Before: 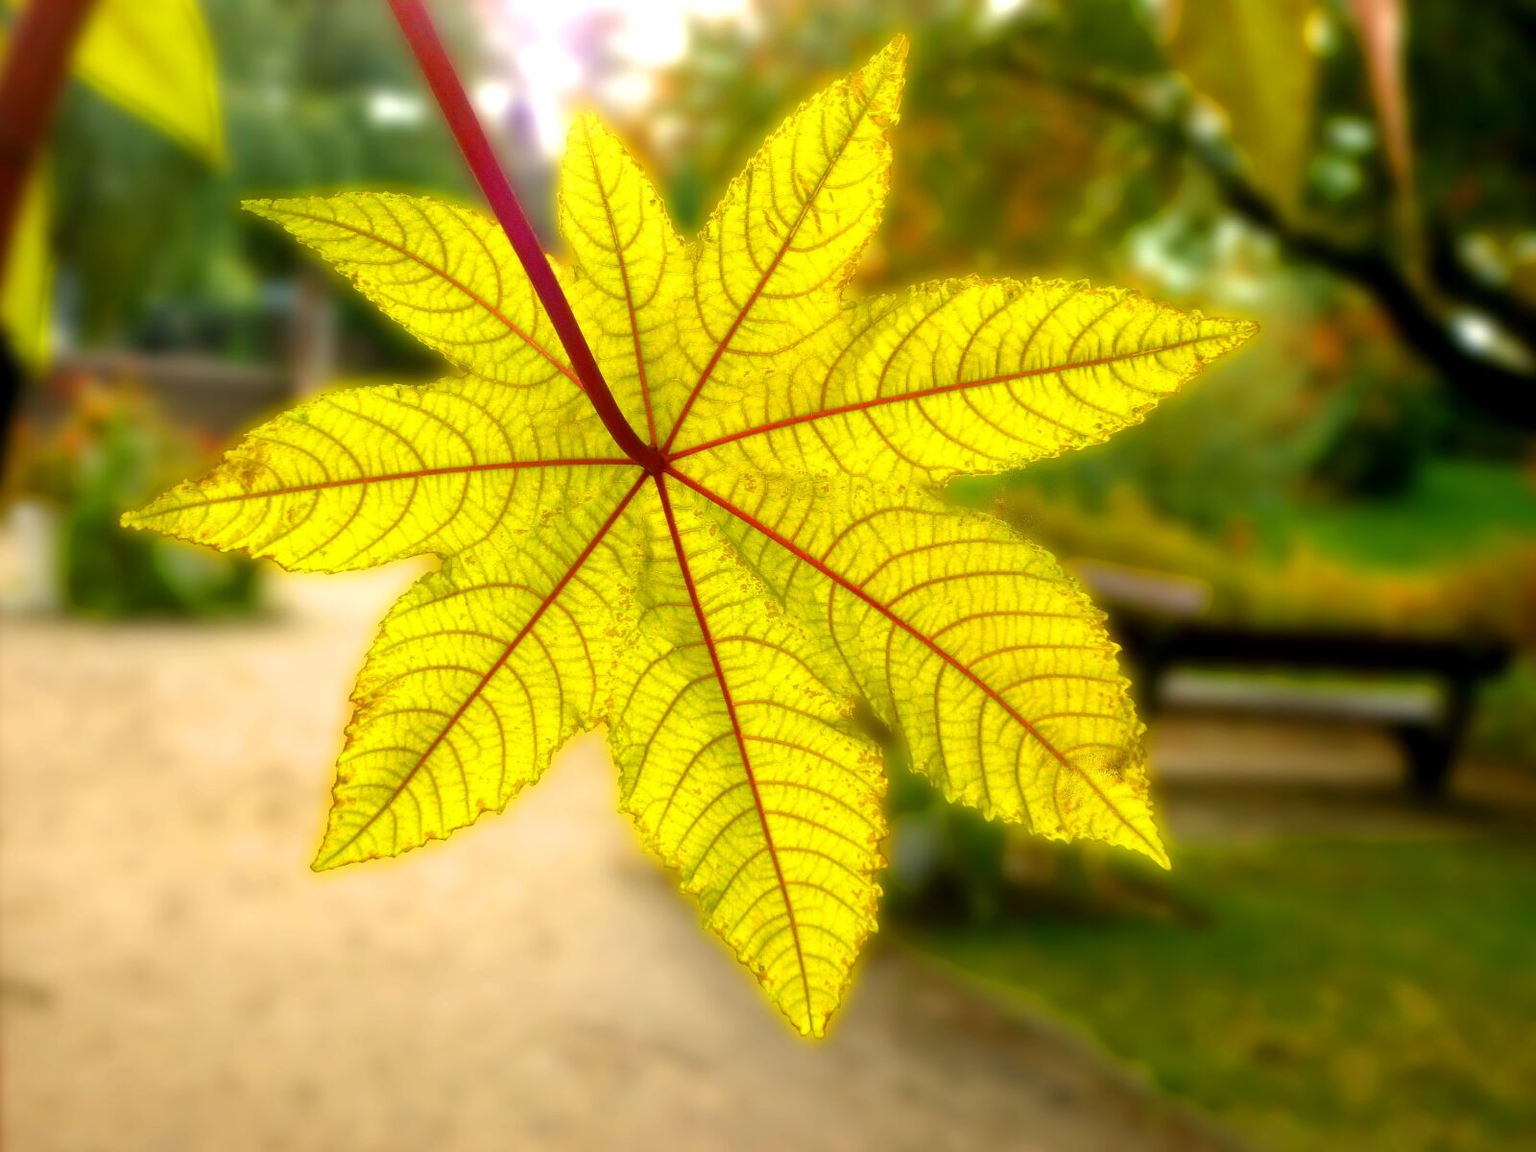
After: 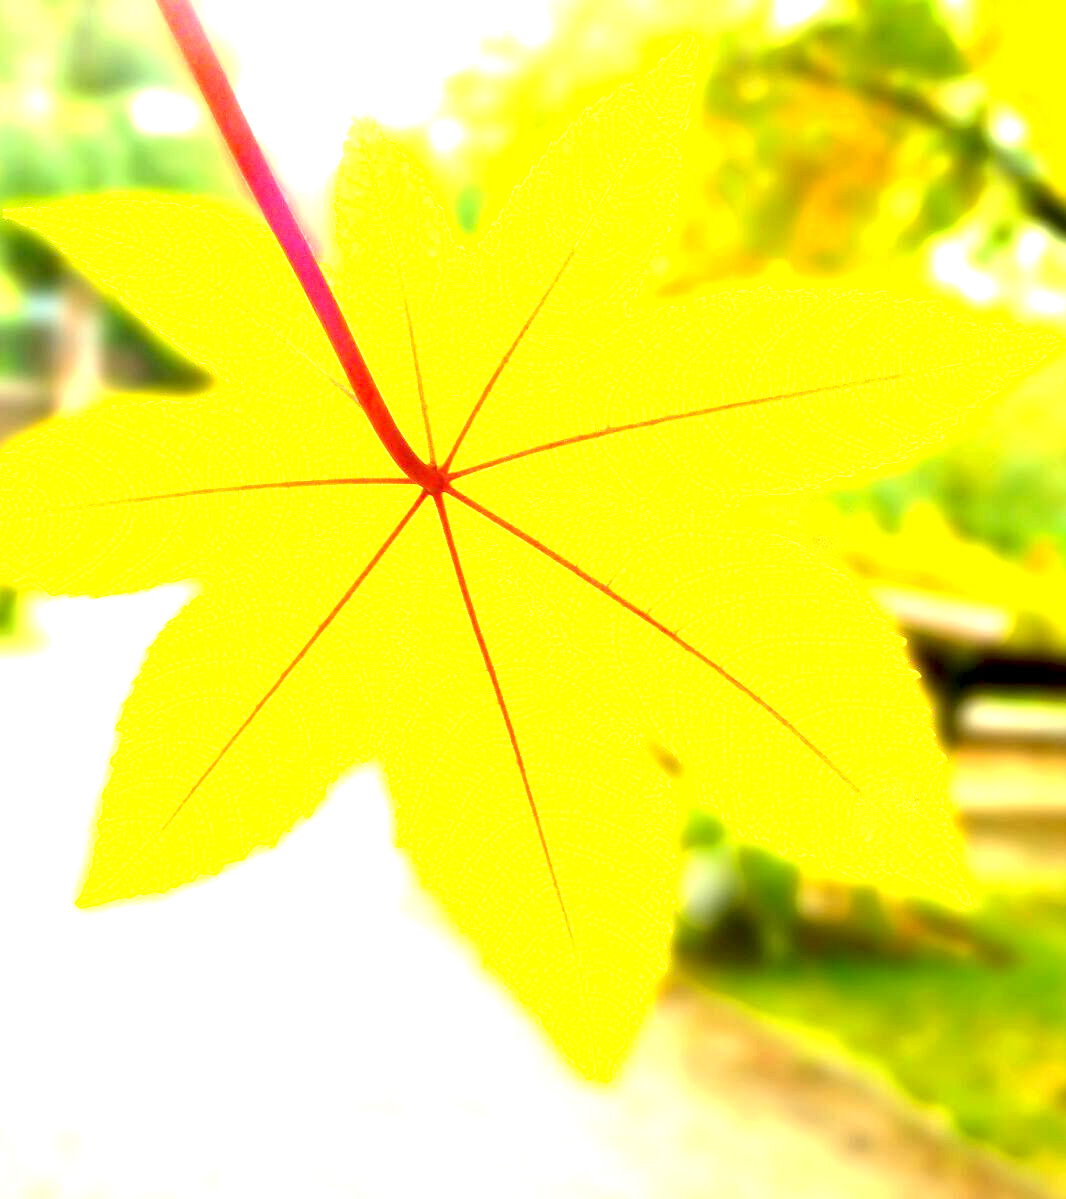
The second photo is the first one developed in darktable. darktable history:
rotate and perspective: crop left 0, crop top 0
crop and rotate: left 15.546%, right 17.787%
exposure: black level correction 0.001, exposure 2.607 EV, compensate exposure bias true, compensate highlight preservation false
